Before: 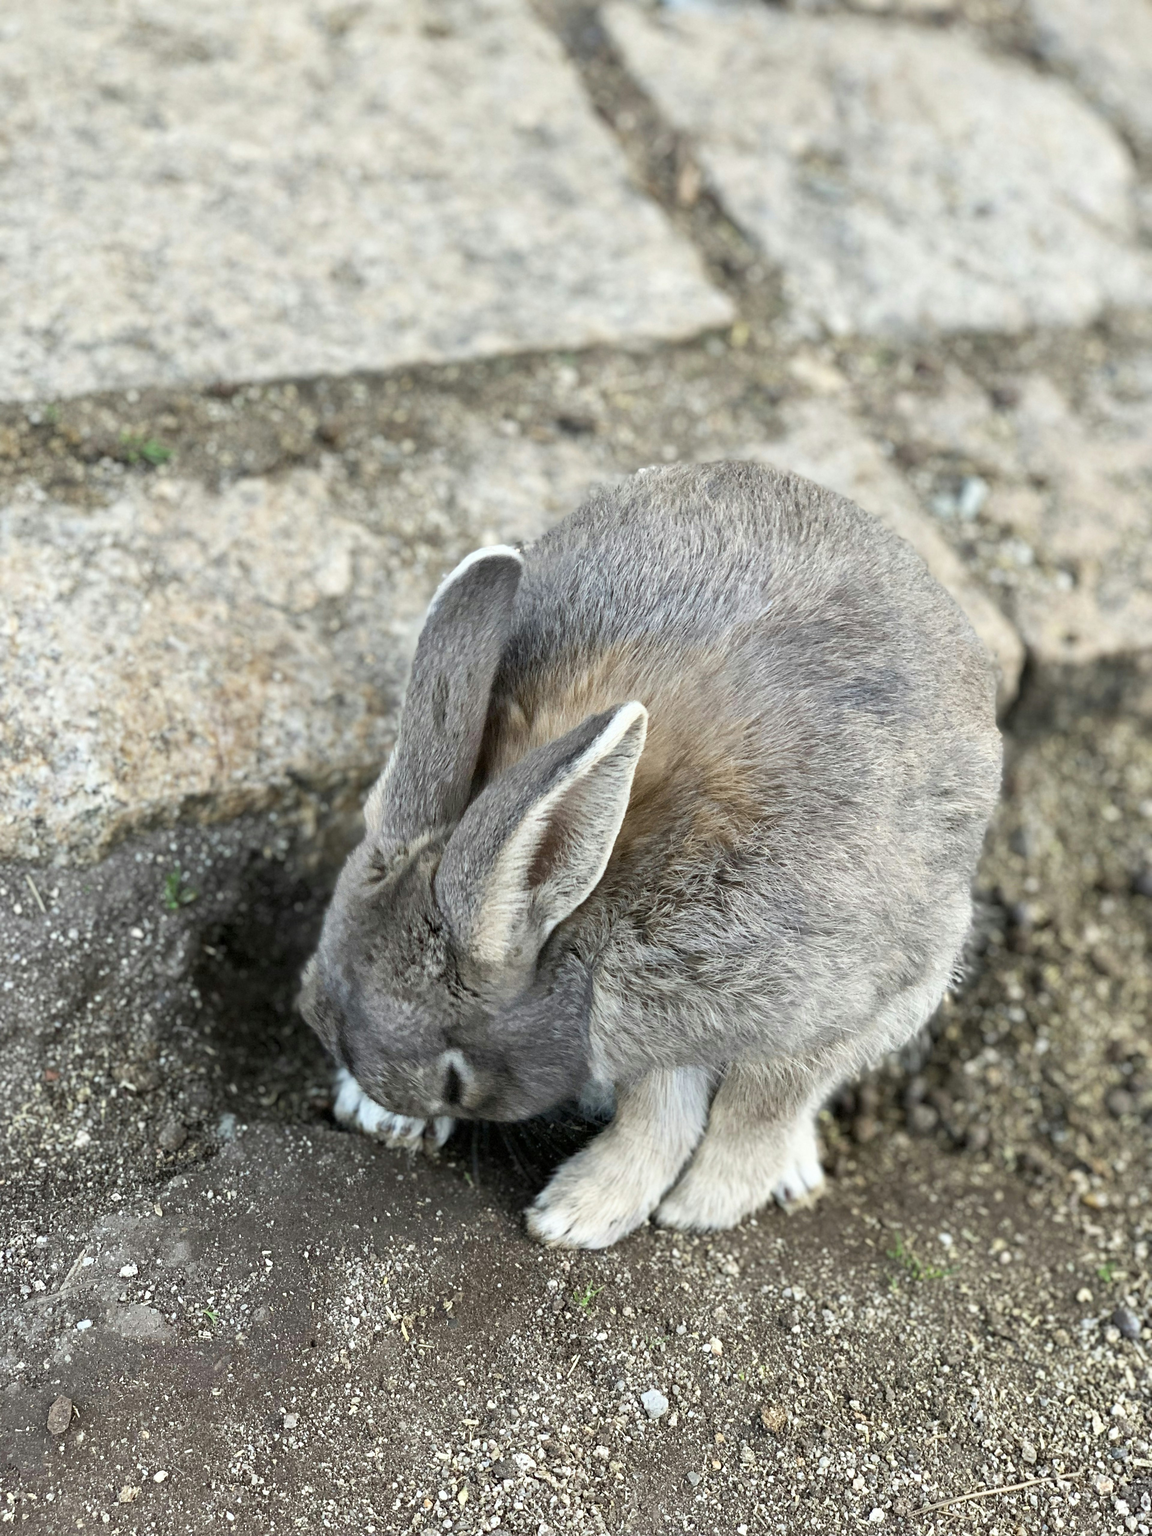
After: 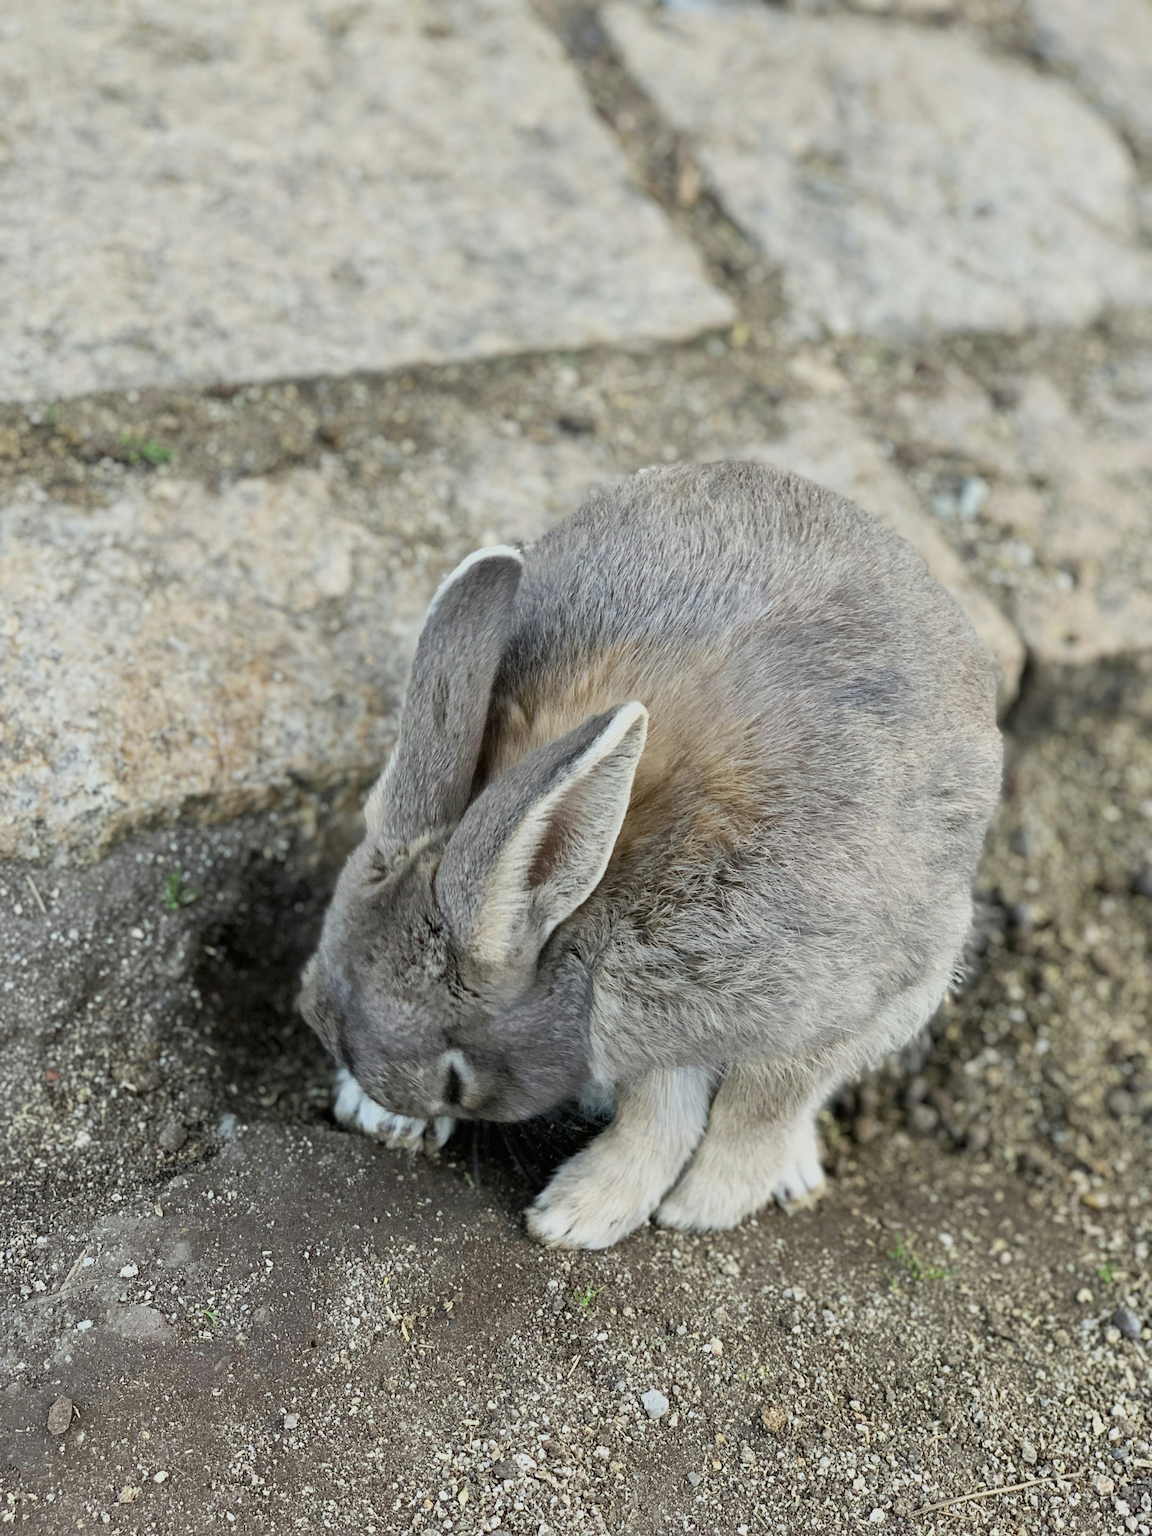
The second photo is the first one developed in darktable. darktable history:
filmic rgb: black relative exposure -15.07 EV, white relative exposure 3 EV, target black luminance 0%, hardness 9.29, latitude 98.6%, contrast 0.911, shadows ↔ highlights balance 0.765%, add noise in highlights 0, color science v3 (2019), use custom middle-gray values true, contrast in highlights soft
contrast brightness saturation: contrast -0.014, brightness -0.013, saturation 0.042
